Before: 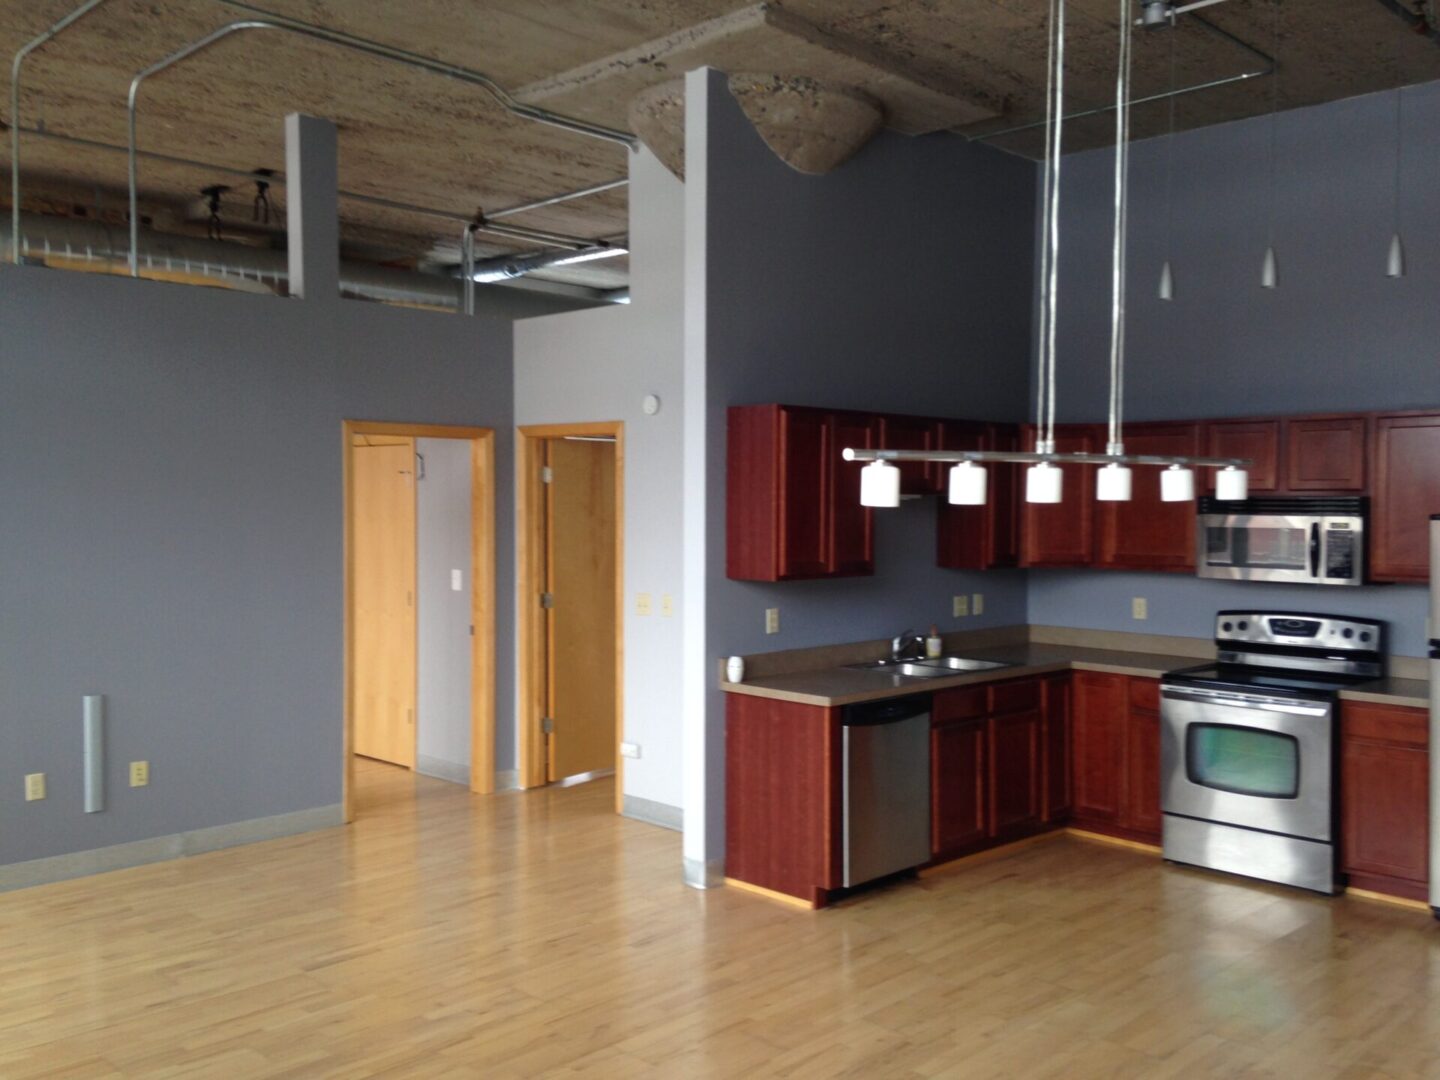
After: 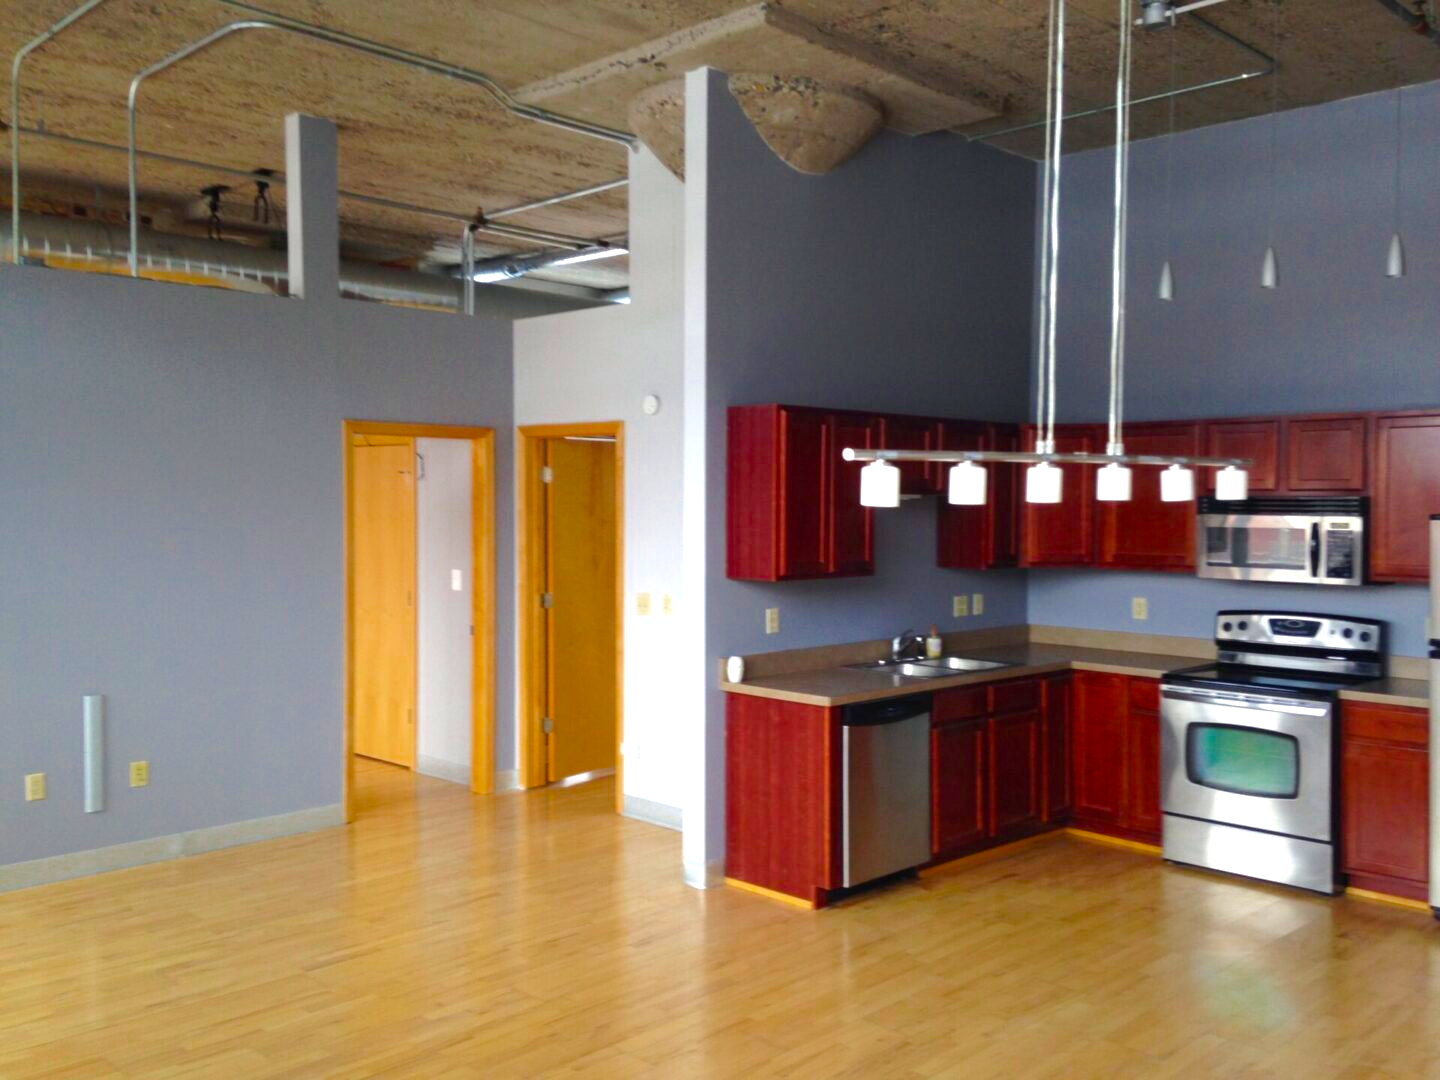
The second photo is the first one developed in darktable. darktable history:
color zones: curves: ch0 [(0, 0.425) (0.143, 0.422) (0.286, 0.42) (0.429, 0.419) (0.571, 0.419) (0.714, 0.42) (0.857, 0.422) (1, 0.425)]
exposure: exposure 0.564 EV, compensate highlight preservation false
color balance rgb: perceptual saturation grading › global saturation 25%, perceptual brilliance grading › mid-tones 10%, perceptual brilliance grading › shadows 15%, global vibrance 20%
